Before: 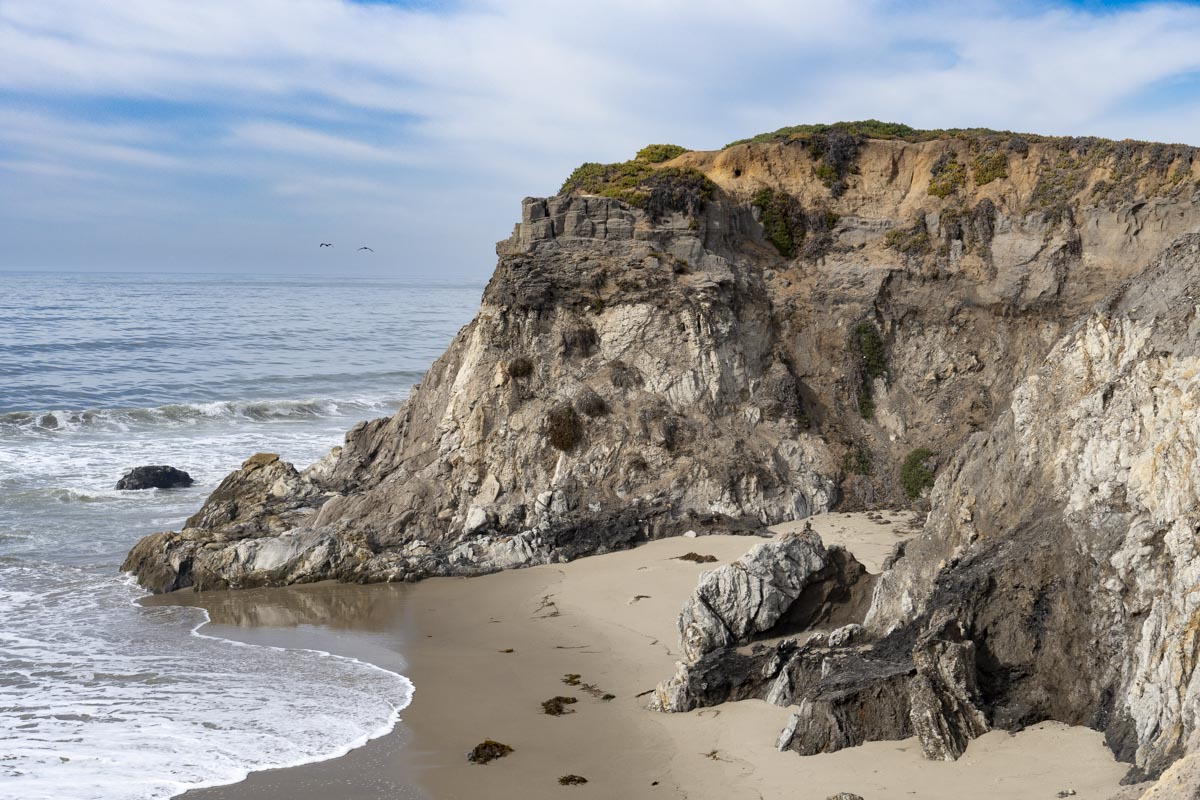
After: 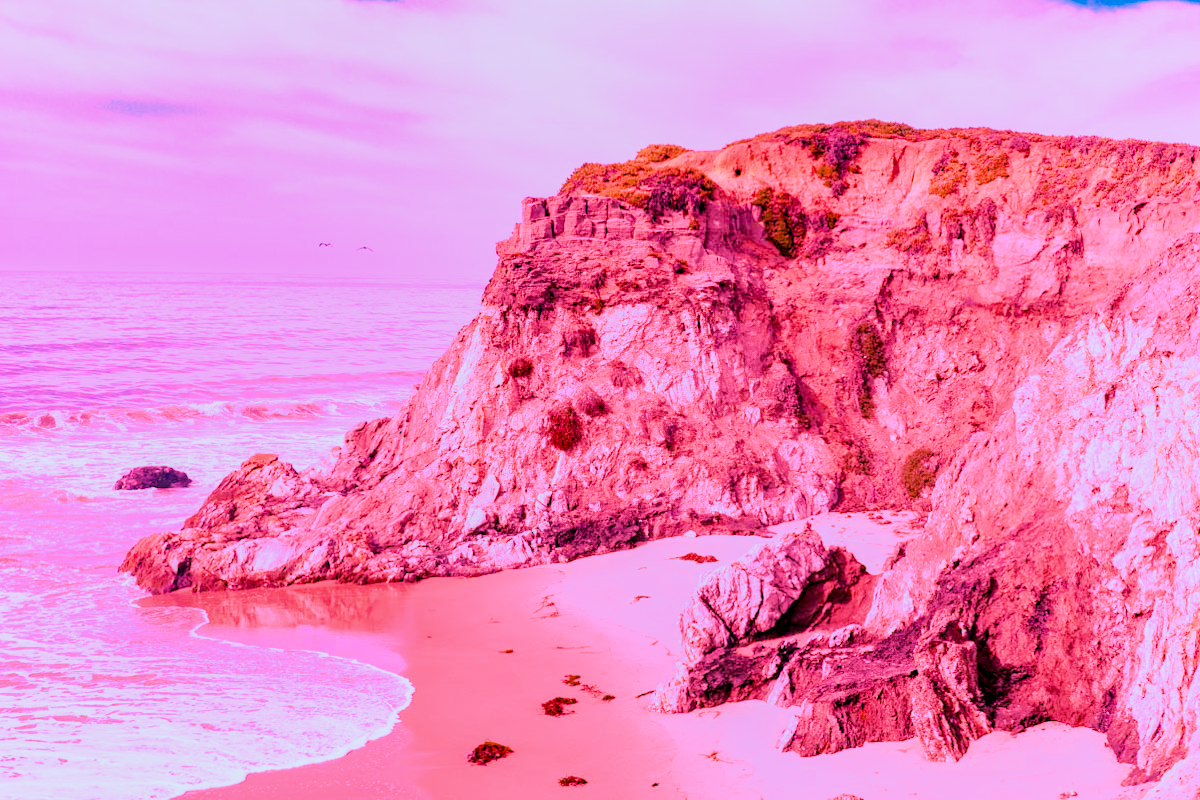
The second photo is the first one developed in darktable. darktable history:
local contrast: on, module defaults
raw chromatic aberrations: on, module defaults
color calibration: x 0.37, y 0.382, temperature 4313.32 K
exposure: black level correction 0.001, exposure 0.5 EV, compensate exposure bias true, compensate highlight preservation false
filmic rgb: black relative exposure -7.65 EV, white relative exposure 4.56 EV, hardness 3.61
highlight reconstruction: method reconstruct color, iterations 1, diameter of reconstruction 64 px
hot pixels: on, module defaults
lens correction: scale 1.01, crop 1, focal 85, aperture 2.8, distance 10.02, camera "Canon EOS RP", lens "Canon RF 85mm F2 MACRO IS STM"
raw denoise: x [[0, 0.25, 0.5, 0.75, 1] ×4]
white balance: red 2.229, blue 1.46
tone equalizer "mask blending: all purposes": on, module defaults
color balance rgb: perceptual saturation grading › global saturation 25%, perceptual brilliance grading › mid-tones 10%, perceptual brilliance grading › shadows 15%, global vibrance 20%
